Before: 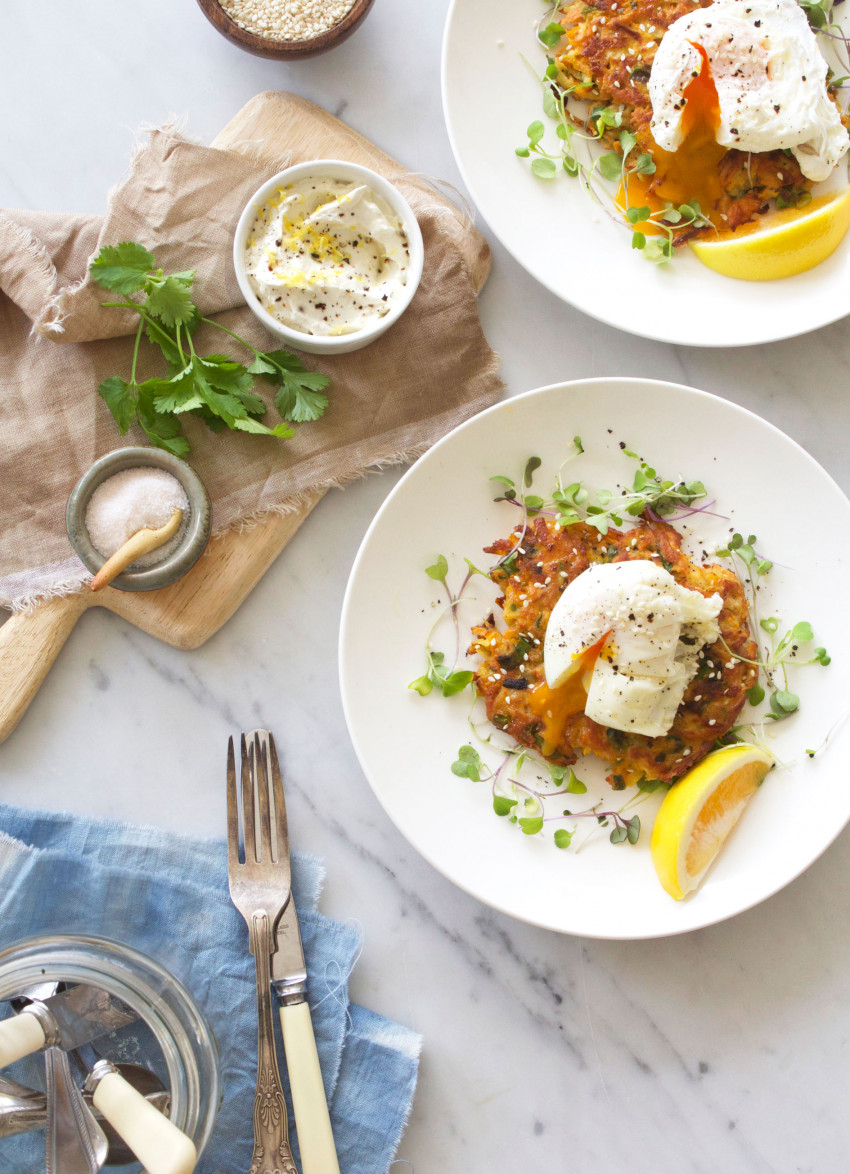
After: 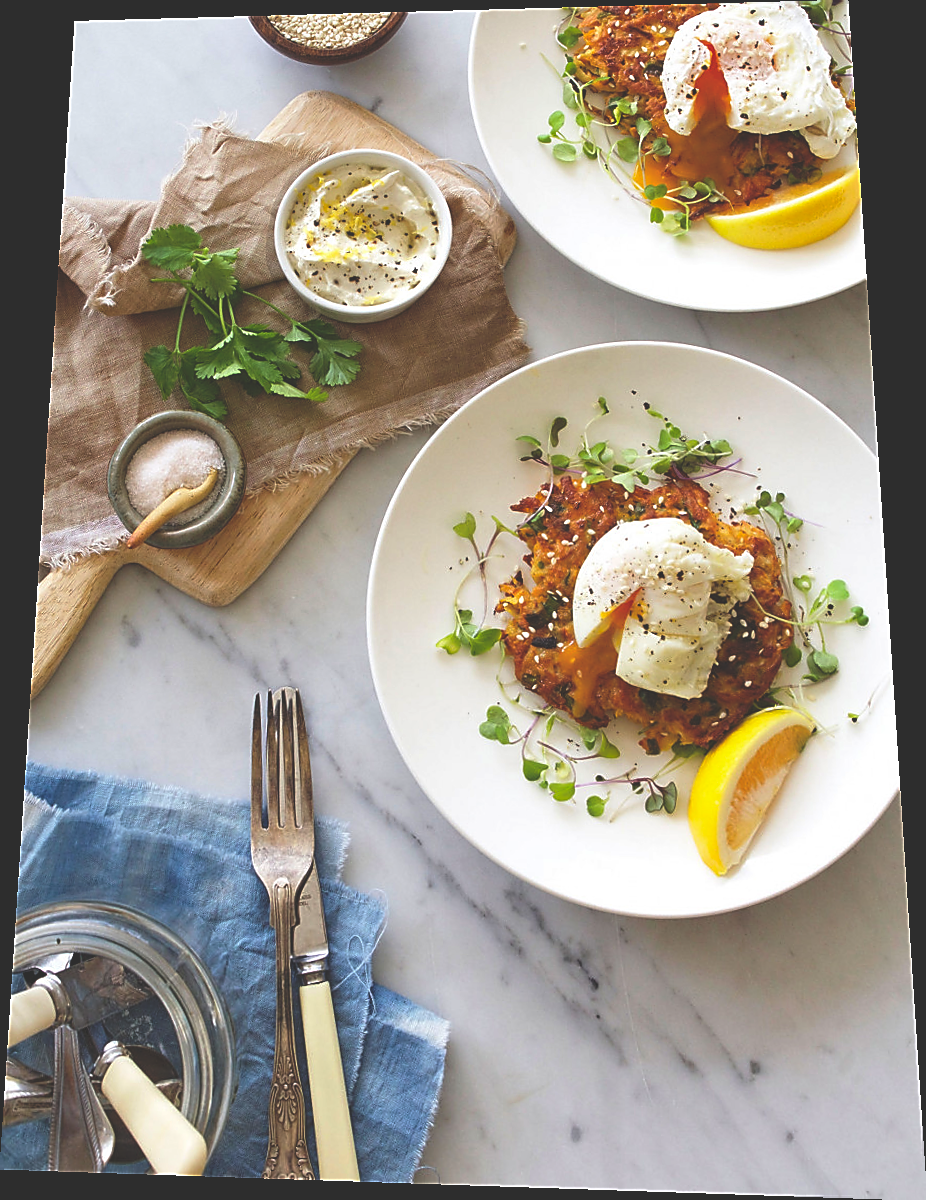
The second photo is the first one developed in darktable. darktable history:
rotate and perspective: rotation 0.128°, lens shift (vertical) -0.181, lens shift (horizontal) -0.044, shear 0.001, automatic cropping off
rgb curve: curves: ch0 [(0, 0.186) (0.314, 0.284) (0.775, 0.708) (1, 1)], compensate middle gray true, preserve colors none
sharpen: radius 1.4, amount 1.25, threshold 0.7
haze removal: strength 0.29, distance 0.25, compatibility mode true, adaptive false
